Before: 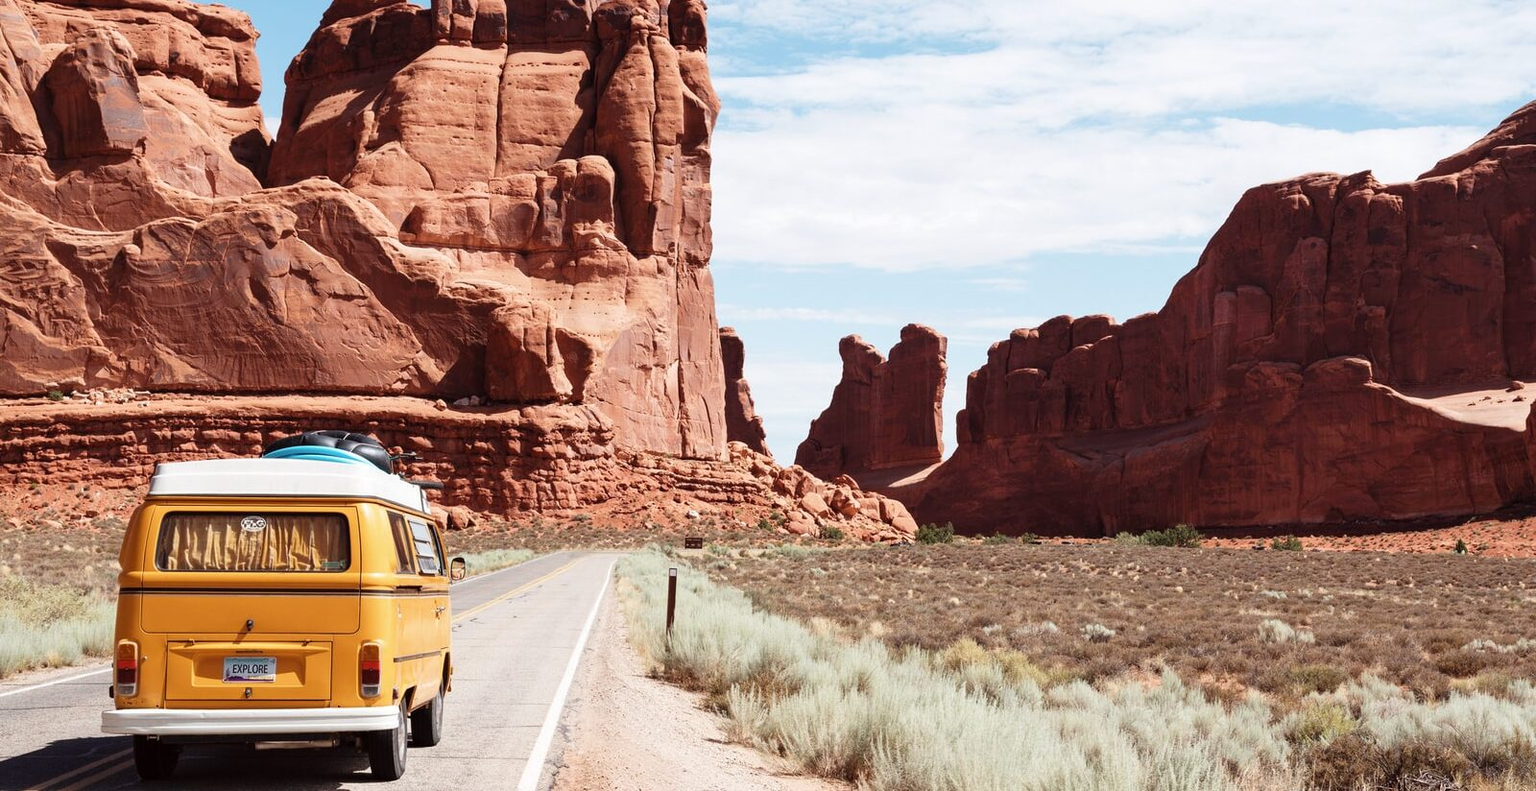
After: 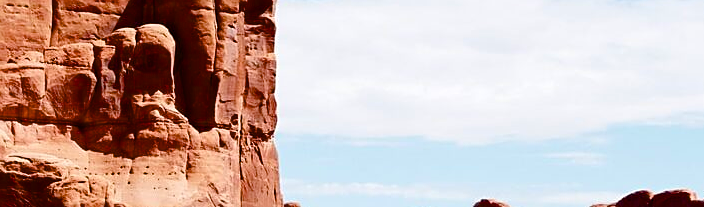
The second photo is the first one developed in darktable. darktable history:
color balance rgb: linear chroma grading › global chroma 14.592%, perceptual saturation grading › global saturation 20.469%, perceptual saturation grading › highlights -19.948%, perceptual saturation grading › shadows 29.557%, global vibrance 6.889%, saturation formula JzAzBz (2021)
sharpen: on, module defaults
crop: left 29.106%, top 16.798%, right 26.848%, bottom 57.97%
